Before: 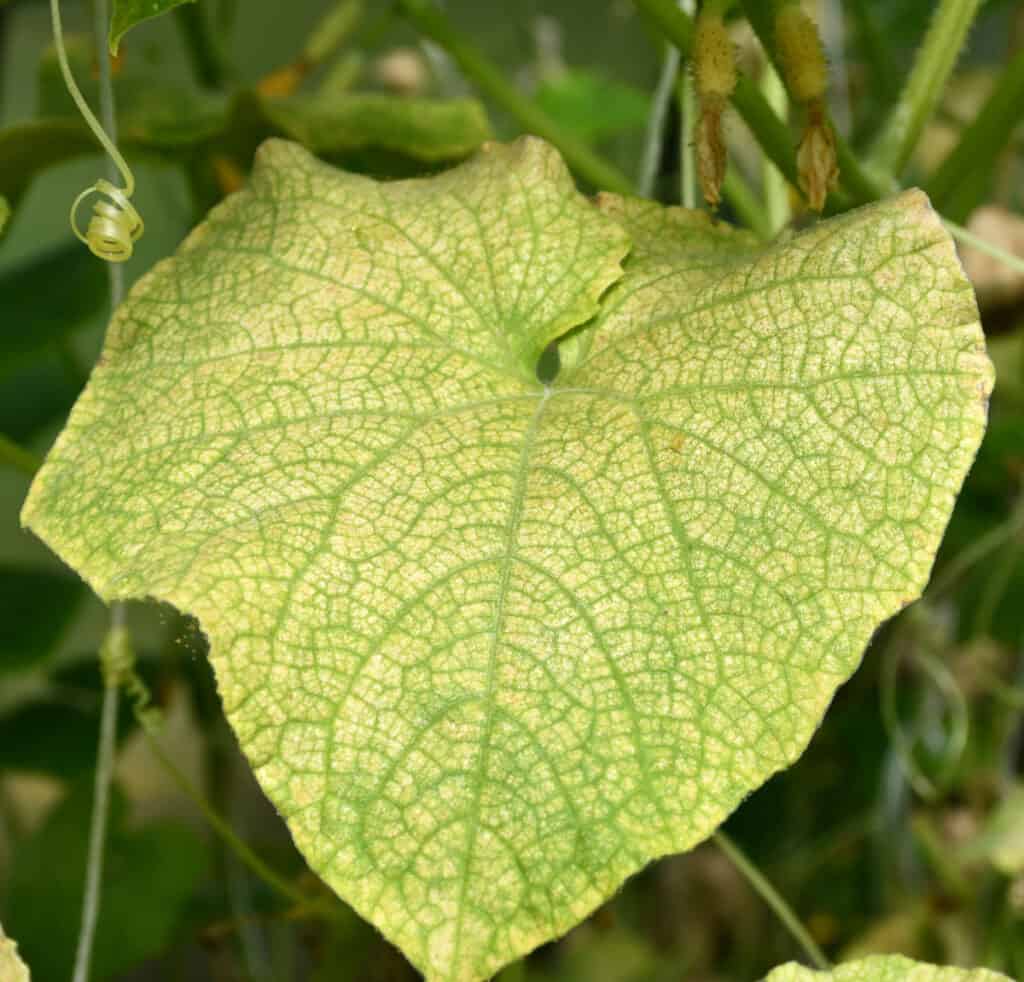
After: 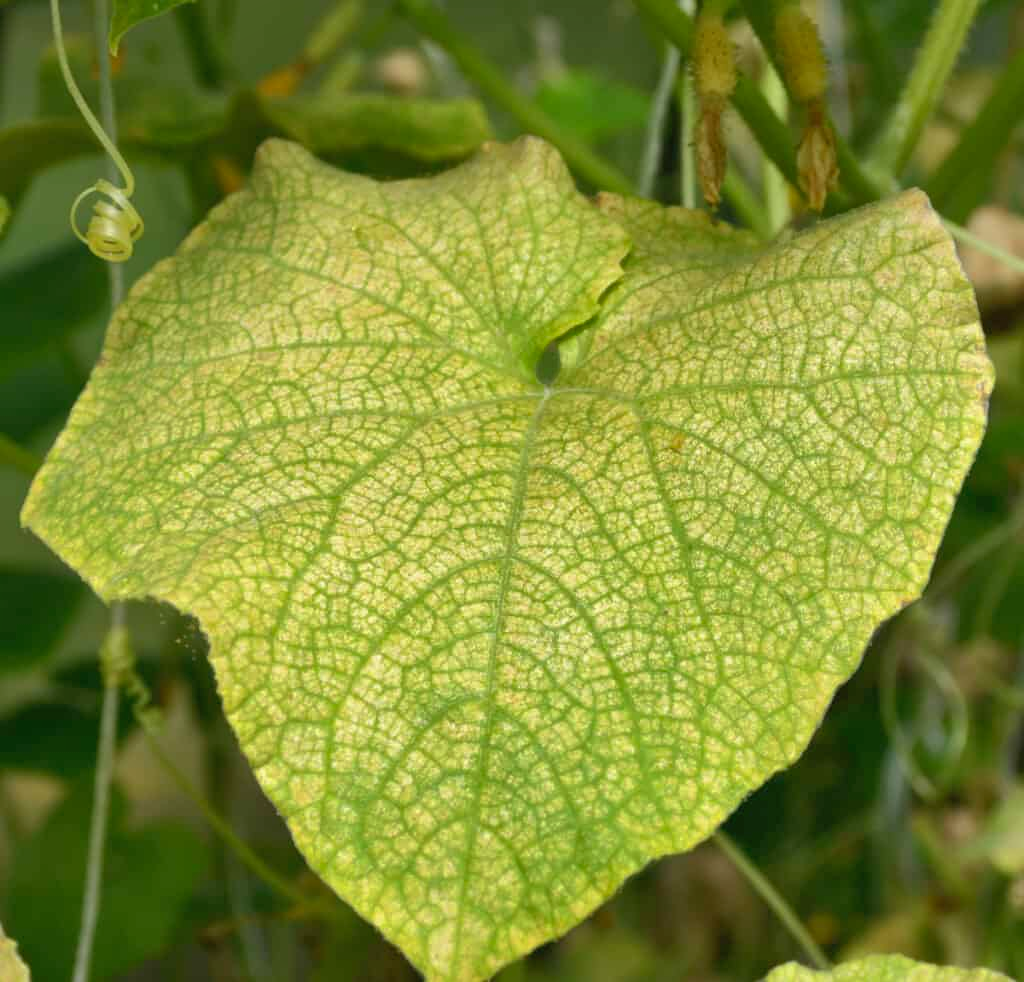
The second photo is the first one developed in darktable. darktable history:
contrast brightness saturation: contrast -0.022, brightness -0.011, saturation 0.042
shadows and highlights: on, module defaults
